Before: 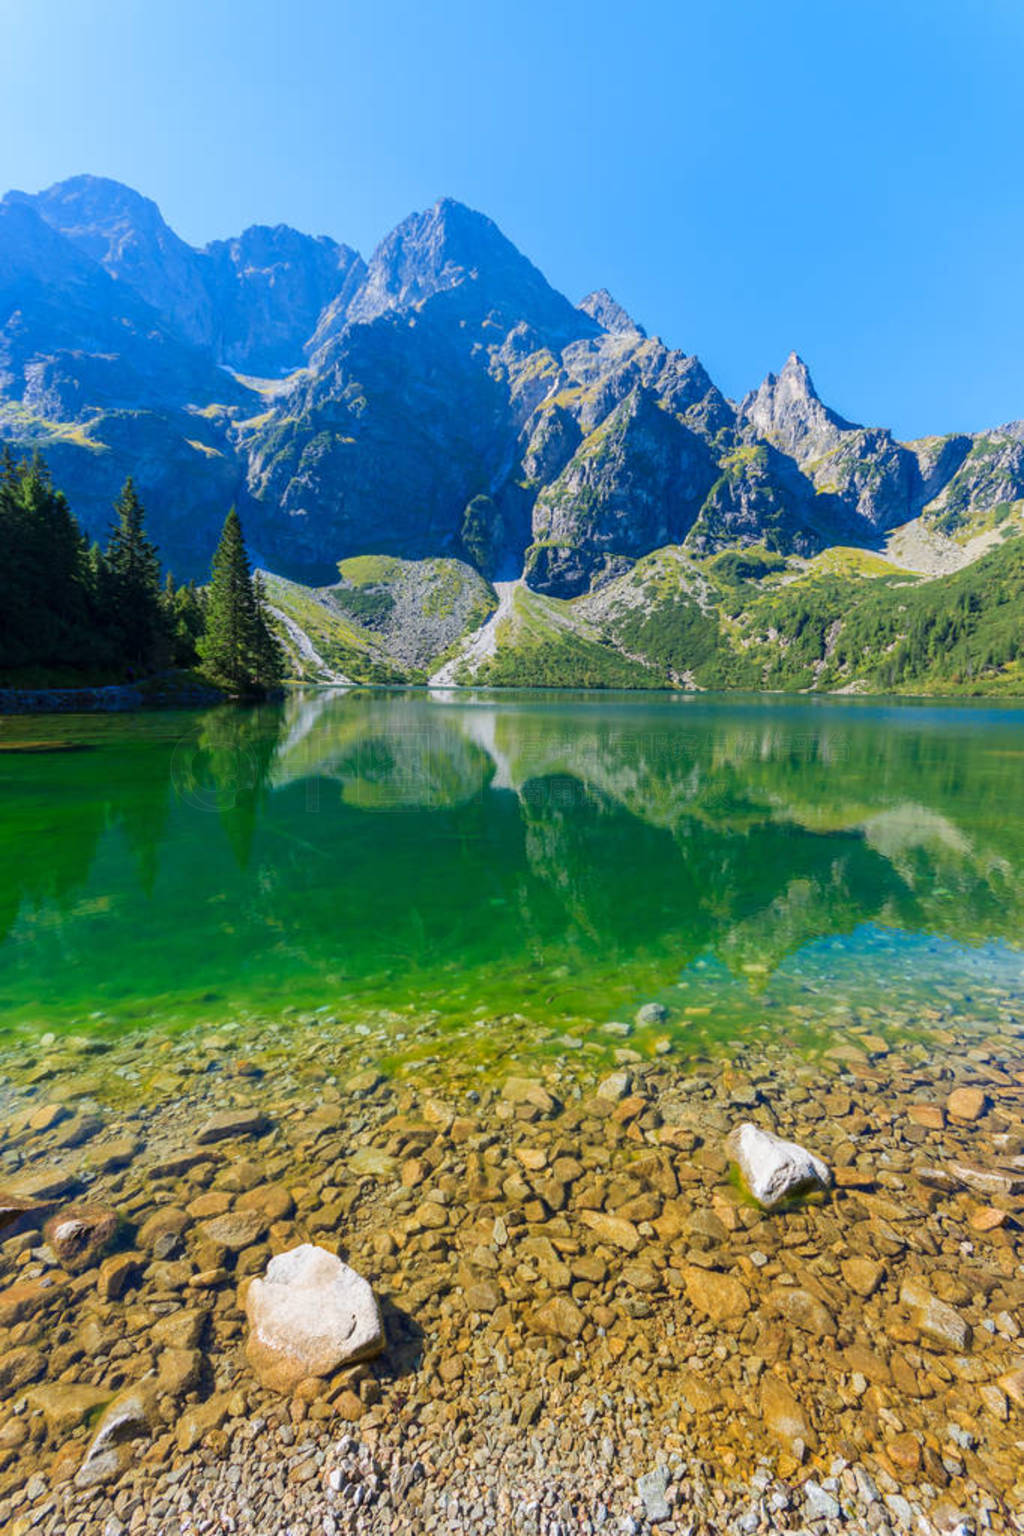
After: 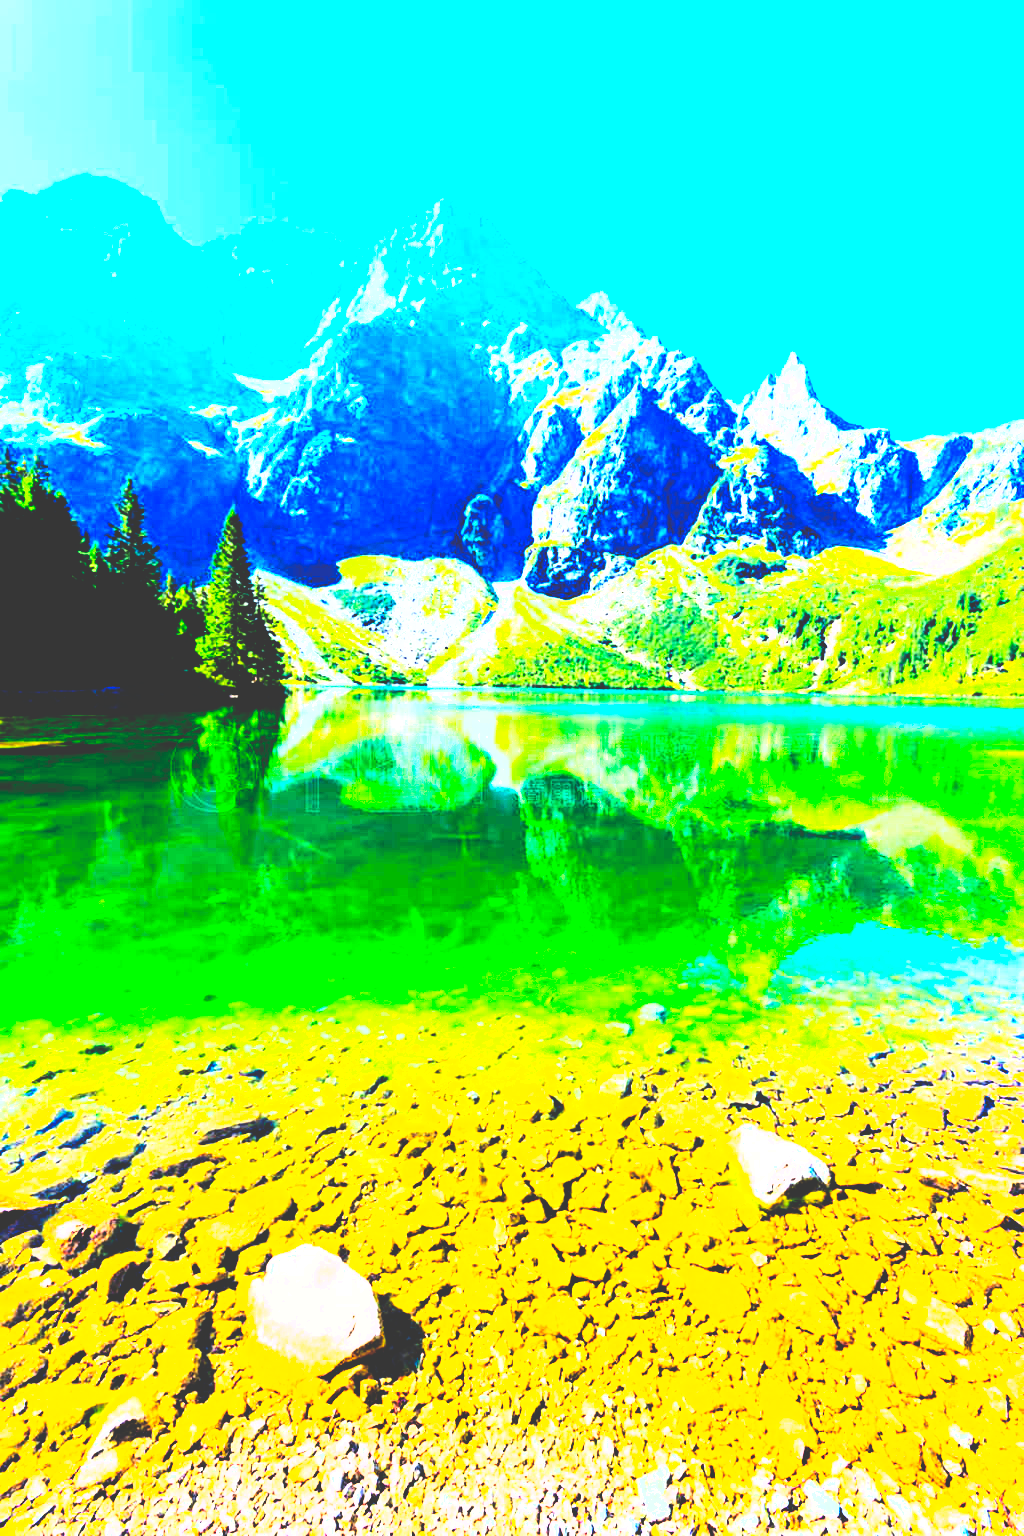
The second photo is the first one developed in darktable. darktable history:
rgb curve: curves: ch0 [(0, 0) (0.21, 0.15) (0.24, 0.21) (0.5, 0.75) (0.75, 0.96) (0.89, 0.99) (1, 1)]; ch1 [(0, 0.02) (0.21, 0.13) (0.25, 0.2) (0.5, 0.67) (0.75, 0.9) (0.89, 0.97) (1, 1)]; ch2 [(0, 0.02) (0.21, 0.13) (0.25, 0.2) (0.5, 0.67) (0.75, 0.9) (0.89, 0.97) (1, 1)], compensate middle gray true
base curve: curves: ch0 [(0, 0.036) (0.083, 0.04) (0.804, 1)], preserve colors none
exposure: black level correction 0, exposure 1 EV, compensate exposure bias true, compensate highlight preservation false
color balance rgb: linear chroma grading › global chroma 15%, perceptual saturation grading › global saturation 30%
